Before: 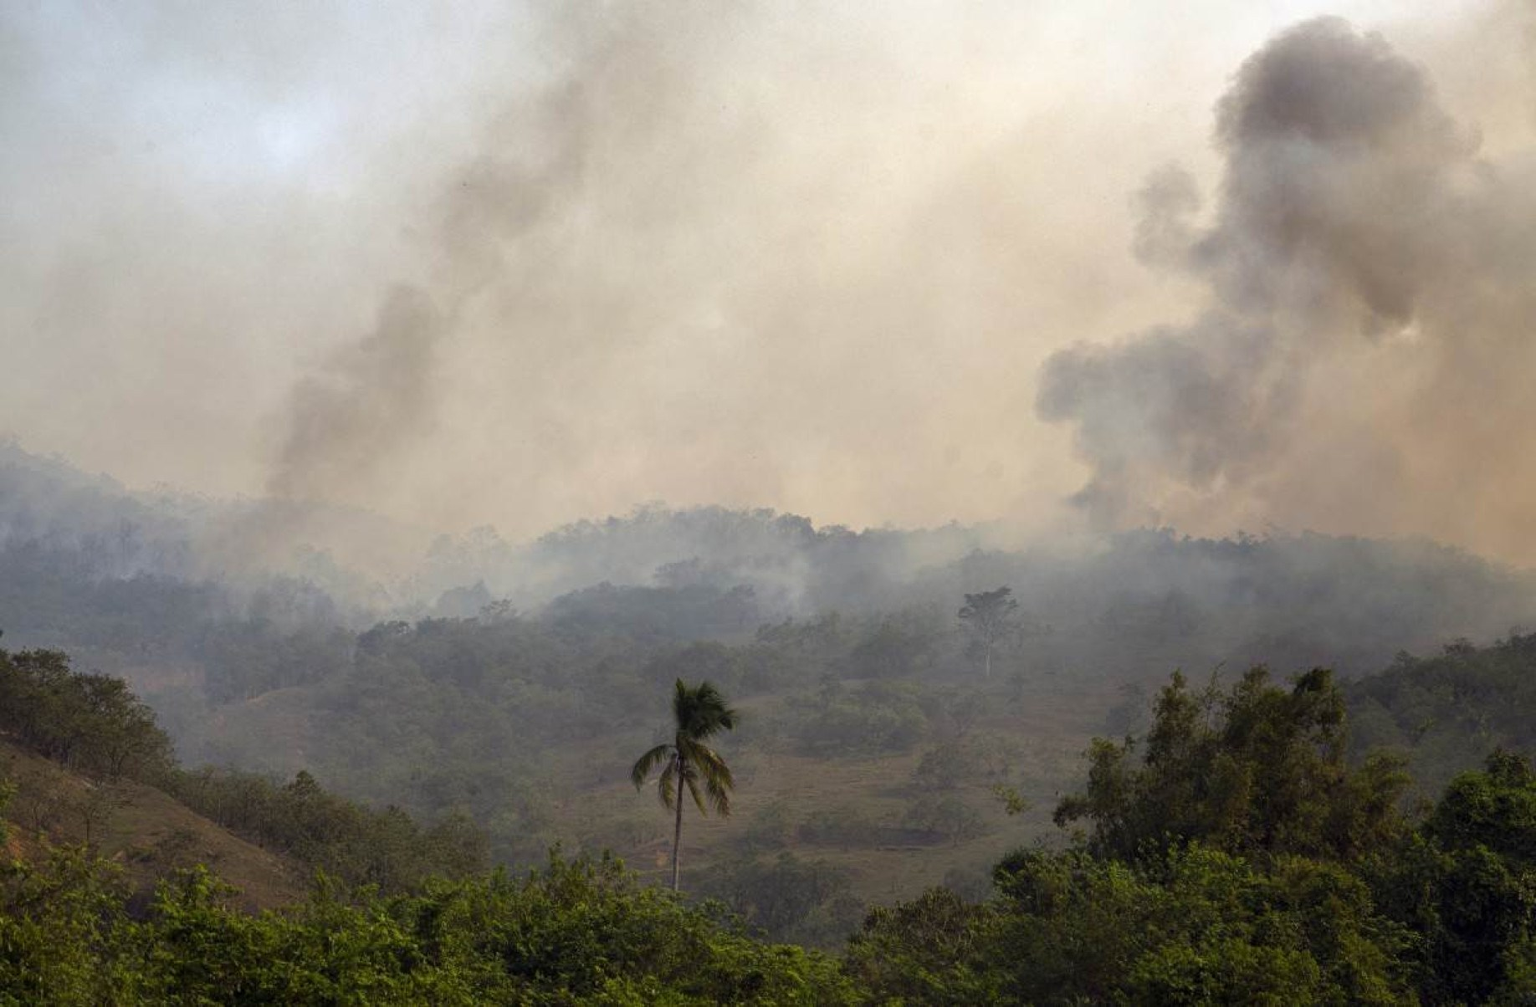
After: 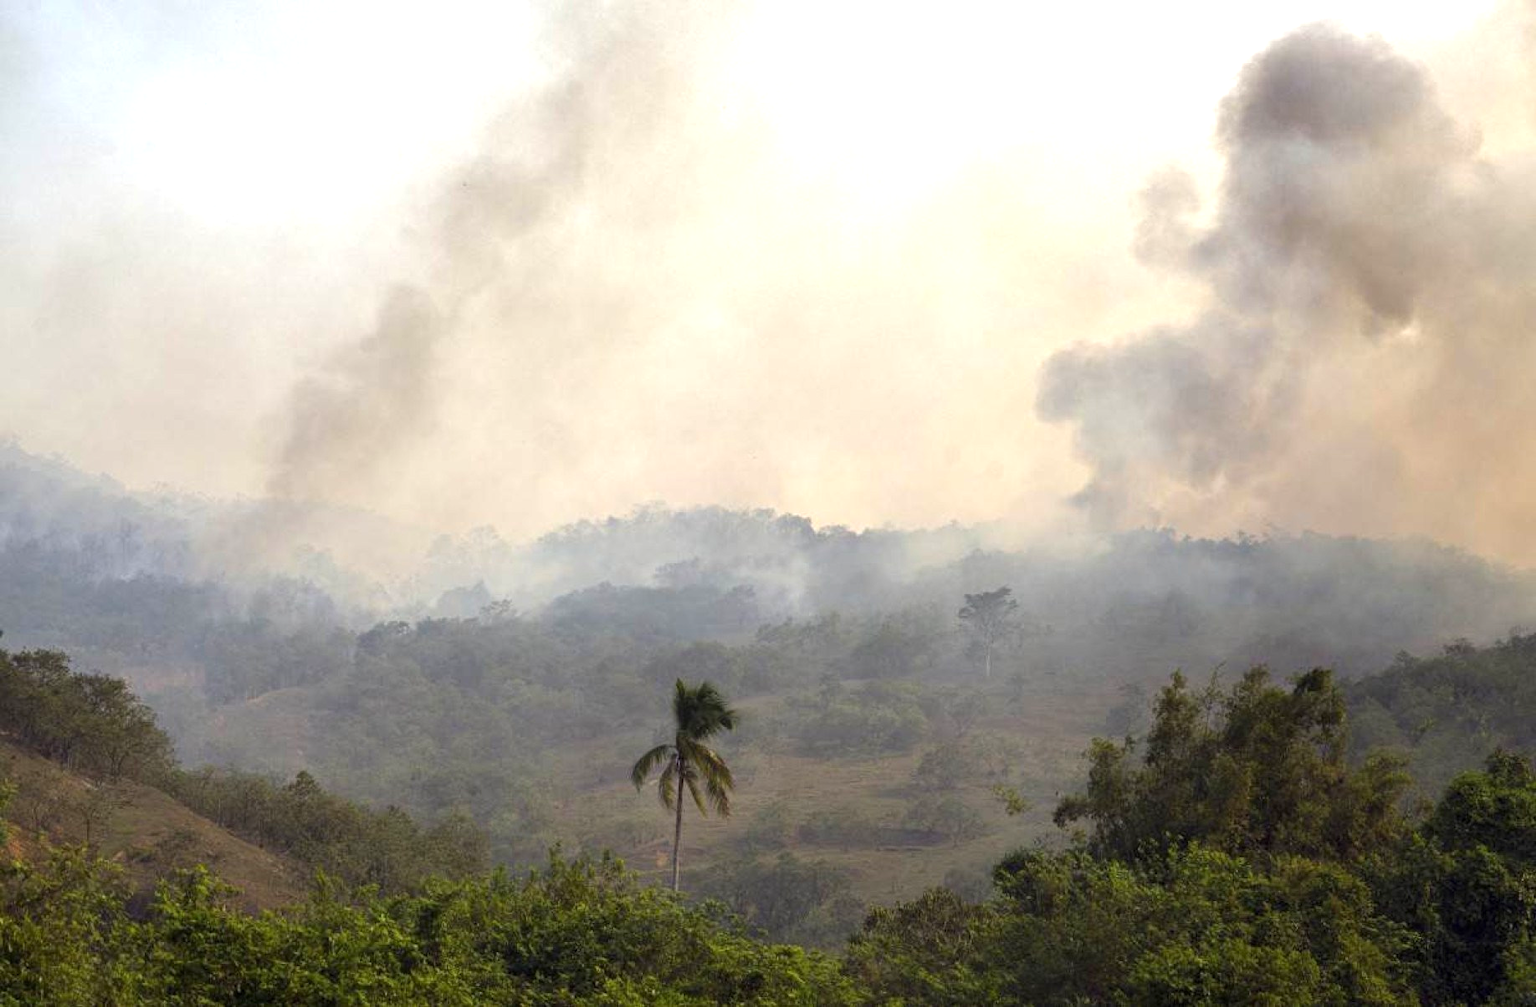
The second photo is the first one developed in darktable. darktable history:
exposure: exposure 0.725 EV, compensate highlight preservation false
